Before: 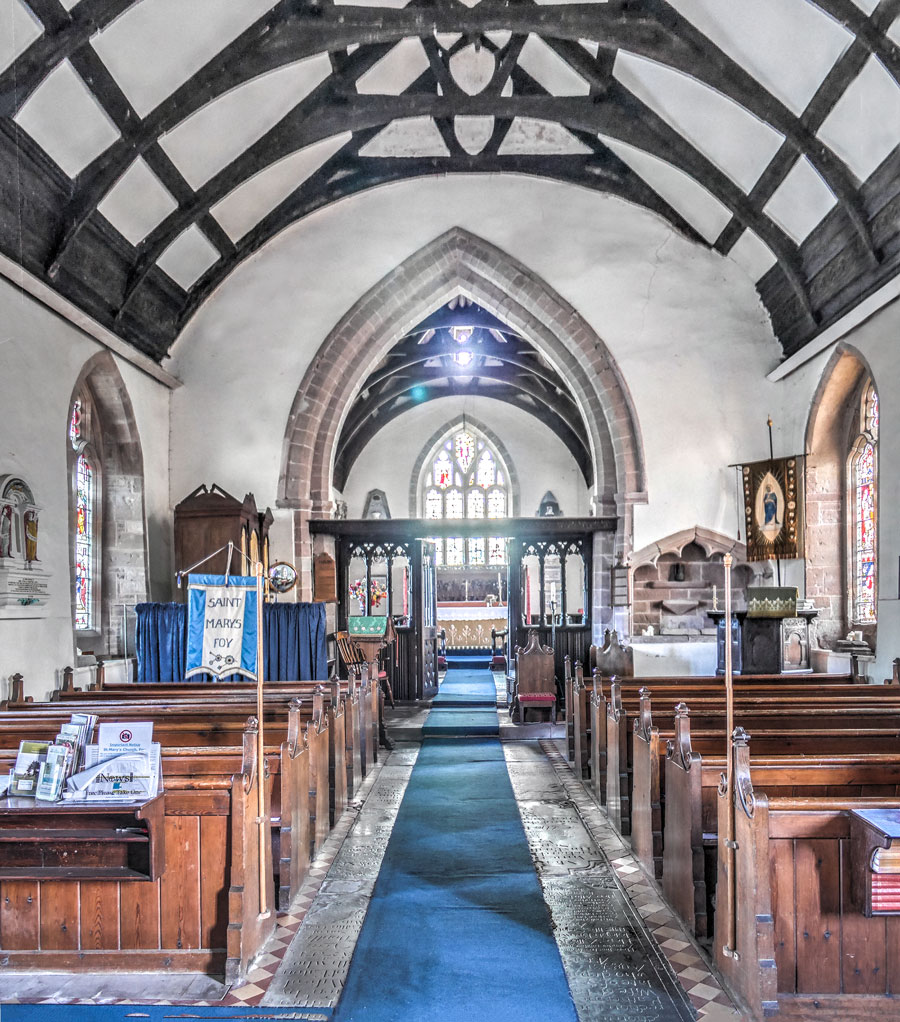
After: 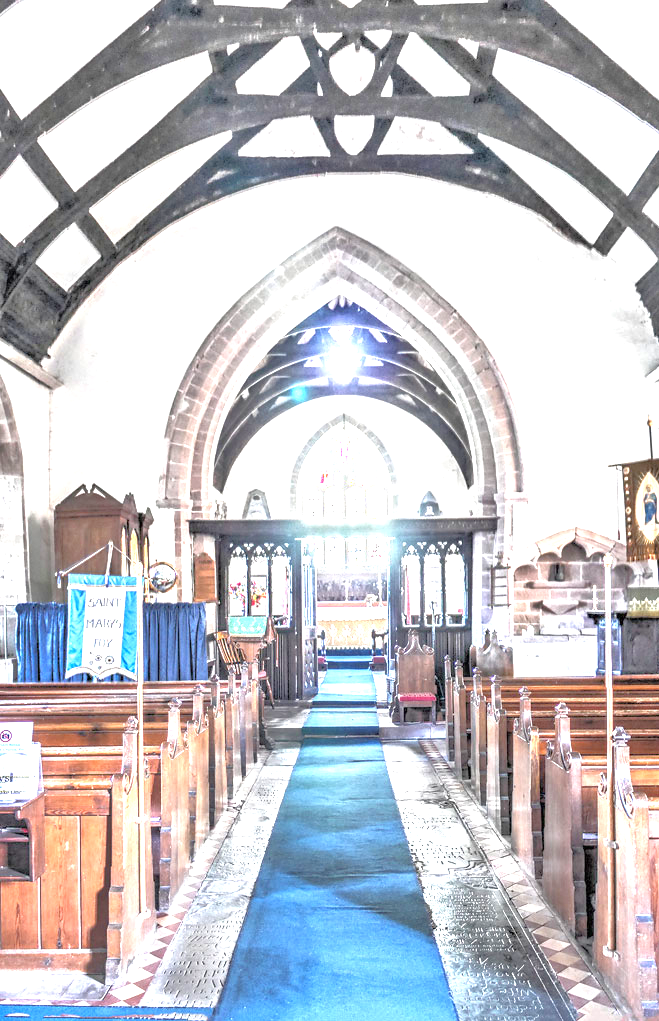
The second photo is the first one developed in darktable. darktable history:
tone equalizer: -7 EV 0.15 EV, -6 EV 0.6 EV, -5 EV 1.15 EV, -4 EV 1.33 EV, -3 EV 1.15 EV, -2 EV 0.6 EV, -1 EV 0.15 EV, mask exposure compensation -0.5 EV
exposure: black level correction 0, exposure 1.45 EV, compensate exposure bias true, compensate highlight preservation false
crop: left 13.443%, right 13.31%
